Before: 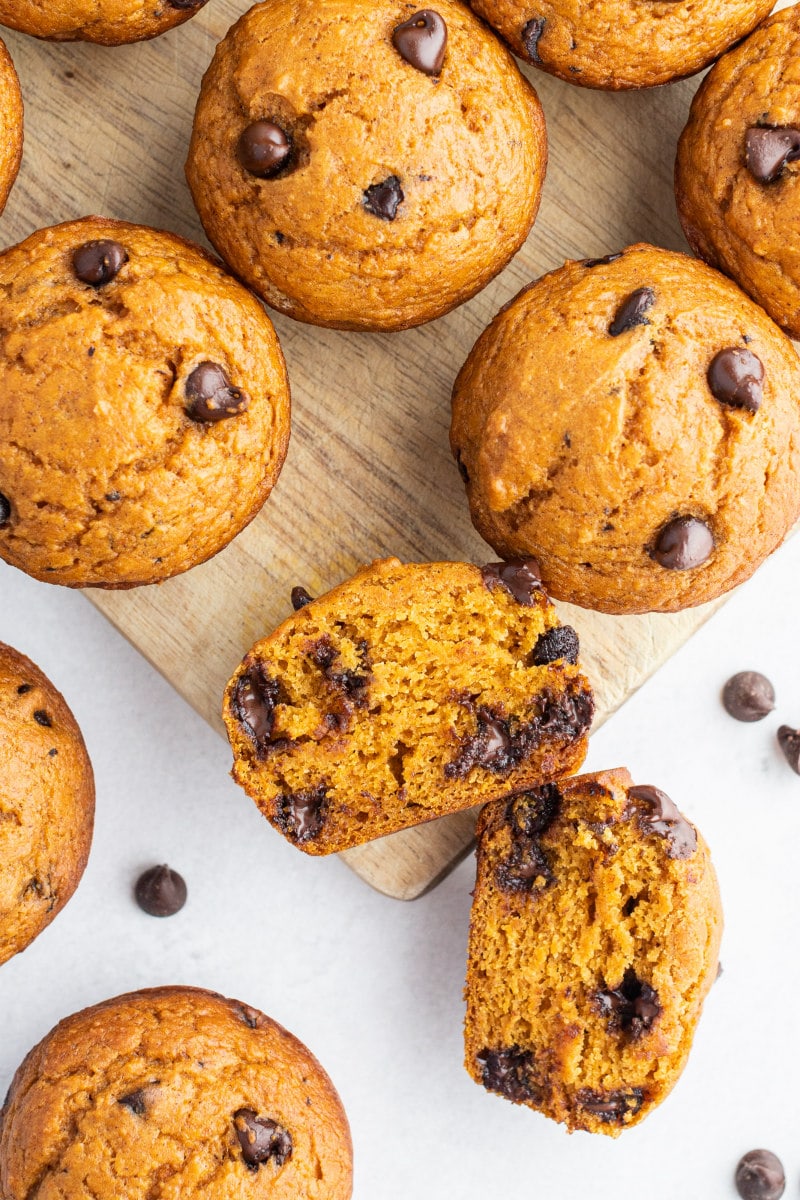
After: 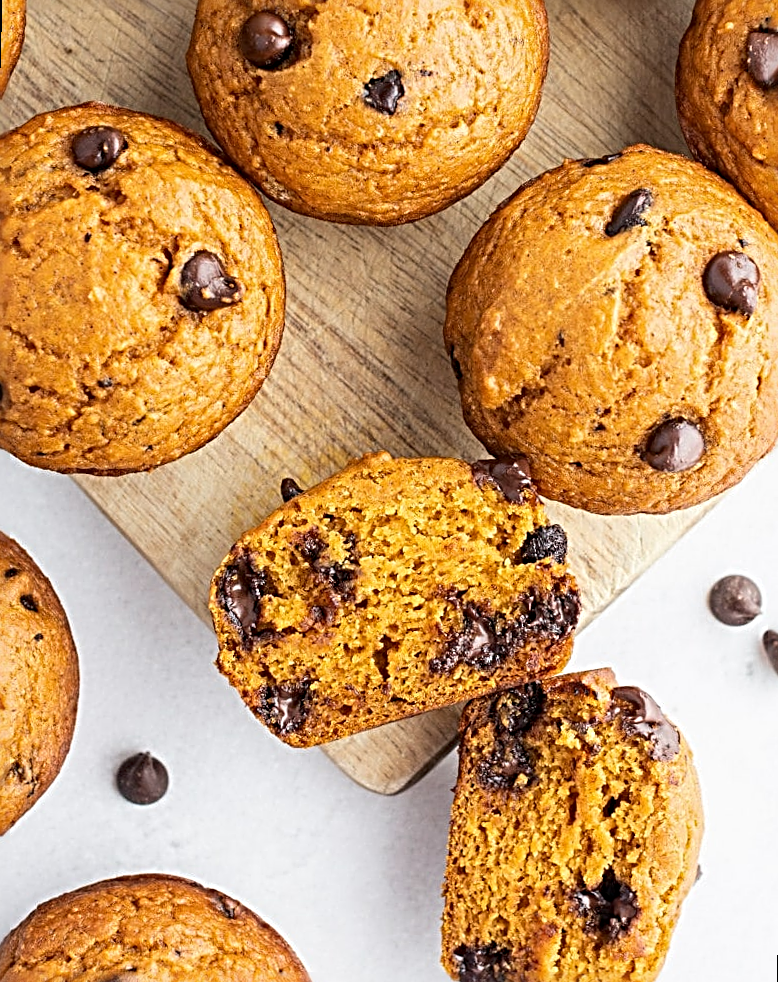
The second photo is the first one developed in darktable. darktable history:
rotate and perspective: rotation 1.57°, crop left 0.018, crop right 0.982, crop top 0.039, crop bottom 0.961
sharpen: radius 3.69, amount 0.928
crop: left 1.507%, top 6.147%, right 1.379%, bottom 6.637%
